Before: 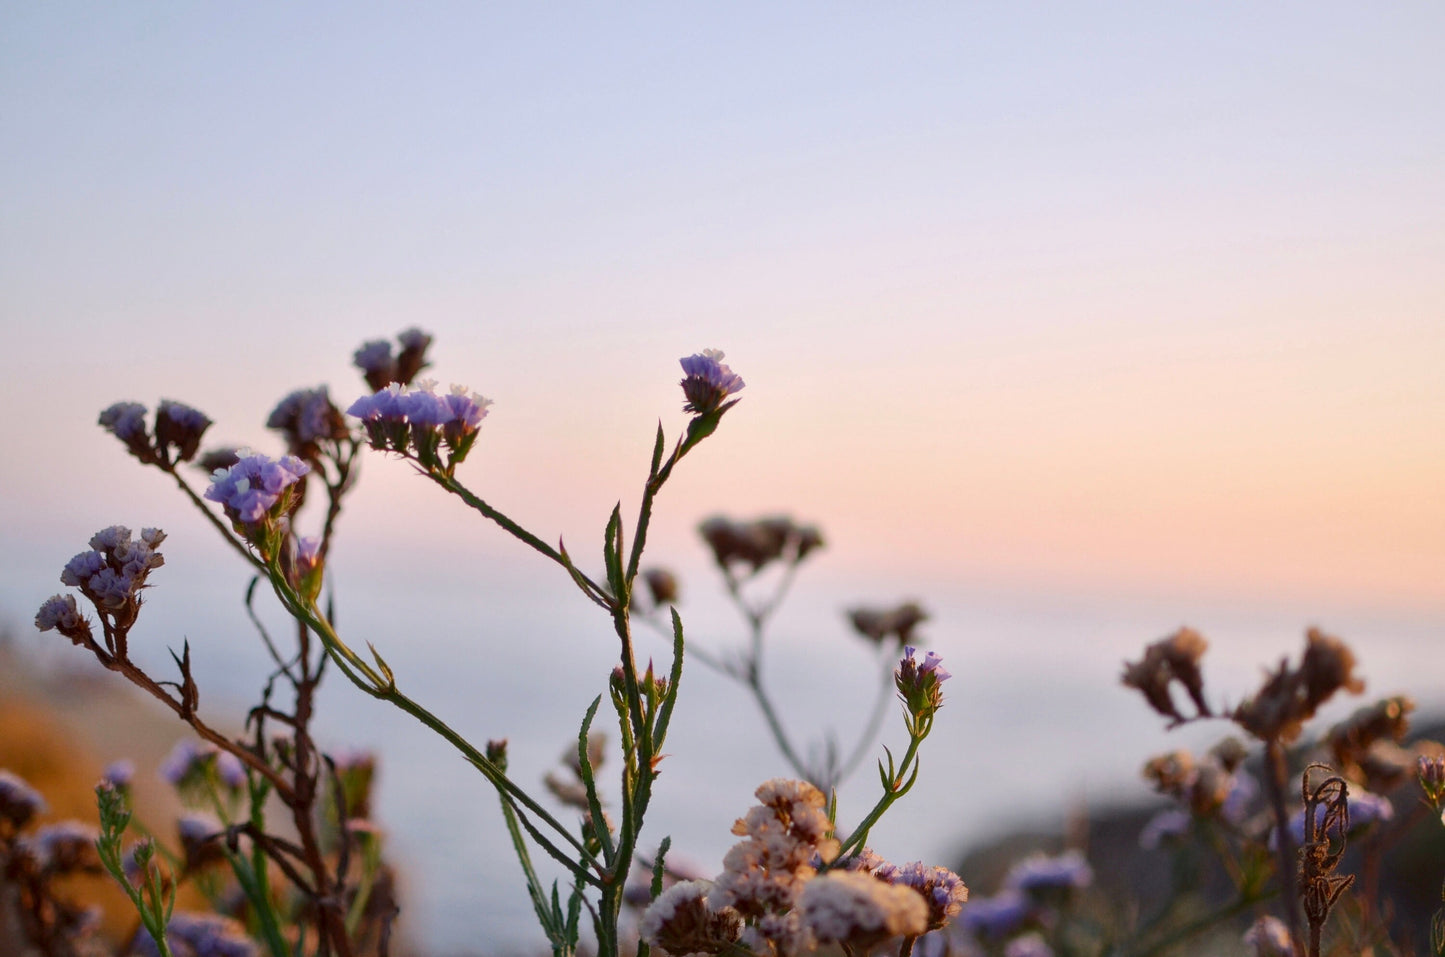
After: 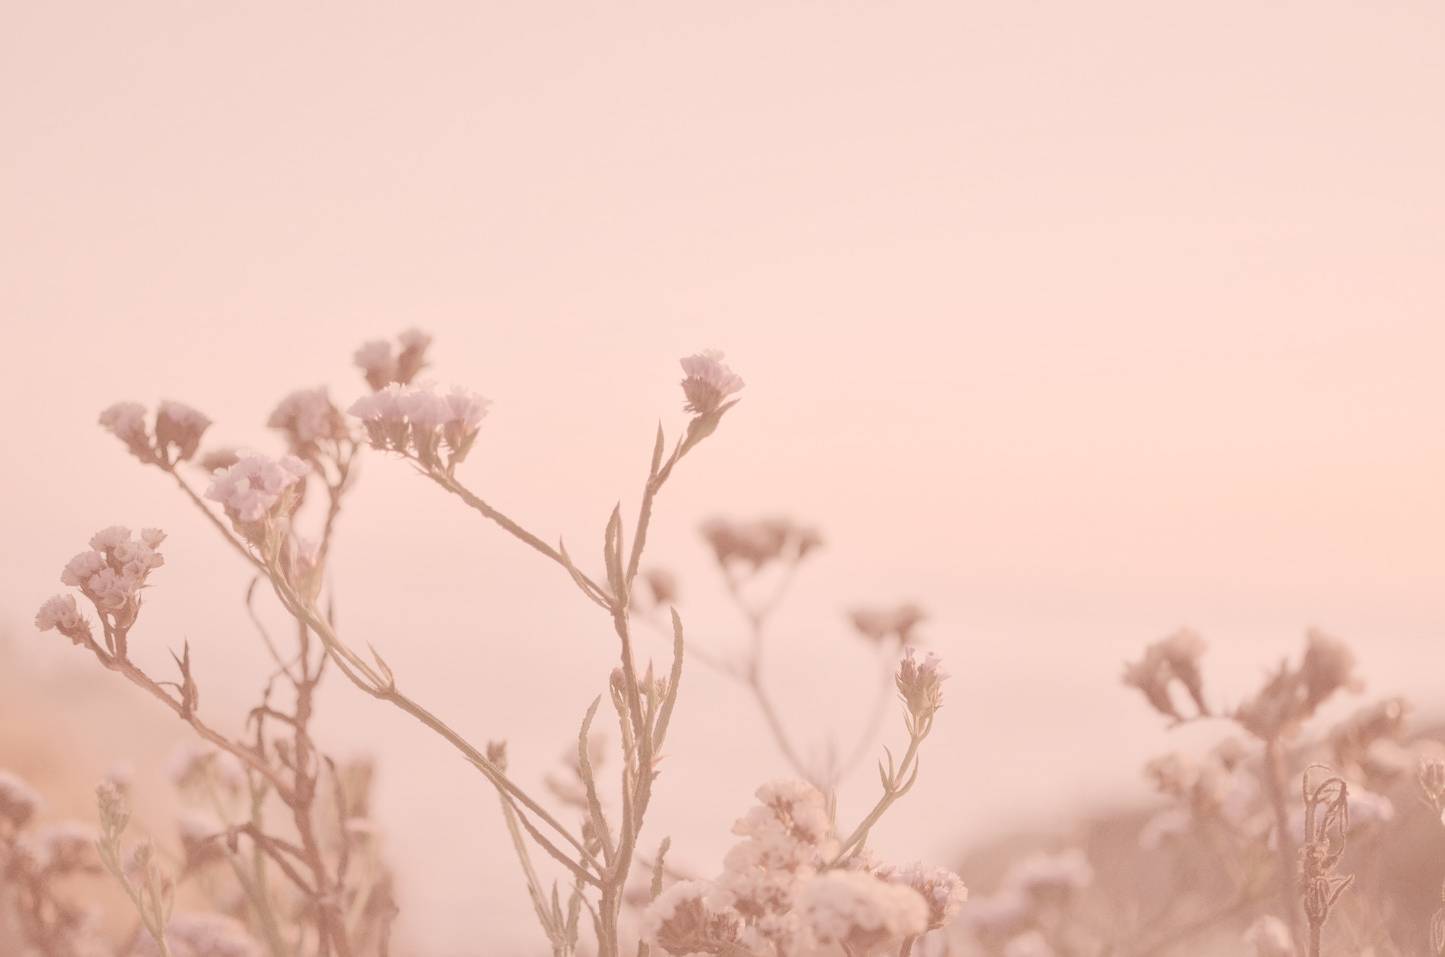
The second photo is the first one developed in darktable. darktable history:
tone curve: curves: ch0 [(0.003, 0) (0.066, 0.031) (0.16, 0.089) (0.269, 0.218) (0.395, 0.408) (0.517, 0.56) (0.684, 0.734) (0.791, 0.814) (1, 1)]; ch1 [(0, 0) (0.164, 0.115) (0.337, 0.332) (0.39, 0.398) (0.464, 0.461) (0.501, 0.5) (0.507, 0.5) (0.534, 0.532) (0.577, 0.59) (0.652, 0.681) (0.733, 0.764) (0.819, 0.823) (1, 1)]; ch2 [(0, 0) (0.337, 0.382) (0.464, 0.476) (0.501, 0.5) (0.527, 0.54) (0.551, 0.565) (0.628, 0.632) (0.689, 0.686) (1, 1)], preserve colors none
contrast brightness saturation: contrast -0.337, brightness 0.748, saturation -0.782
color correction: highlights a* 9.06, highlights b* 8.6, shadows a* 39.27, shadows b* 39.63, saturation 0.789
